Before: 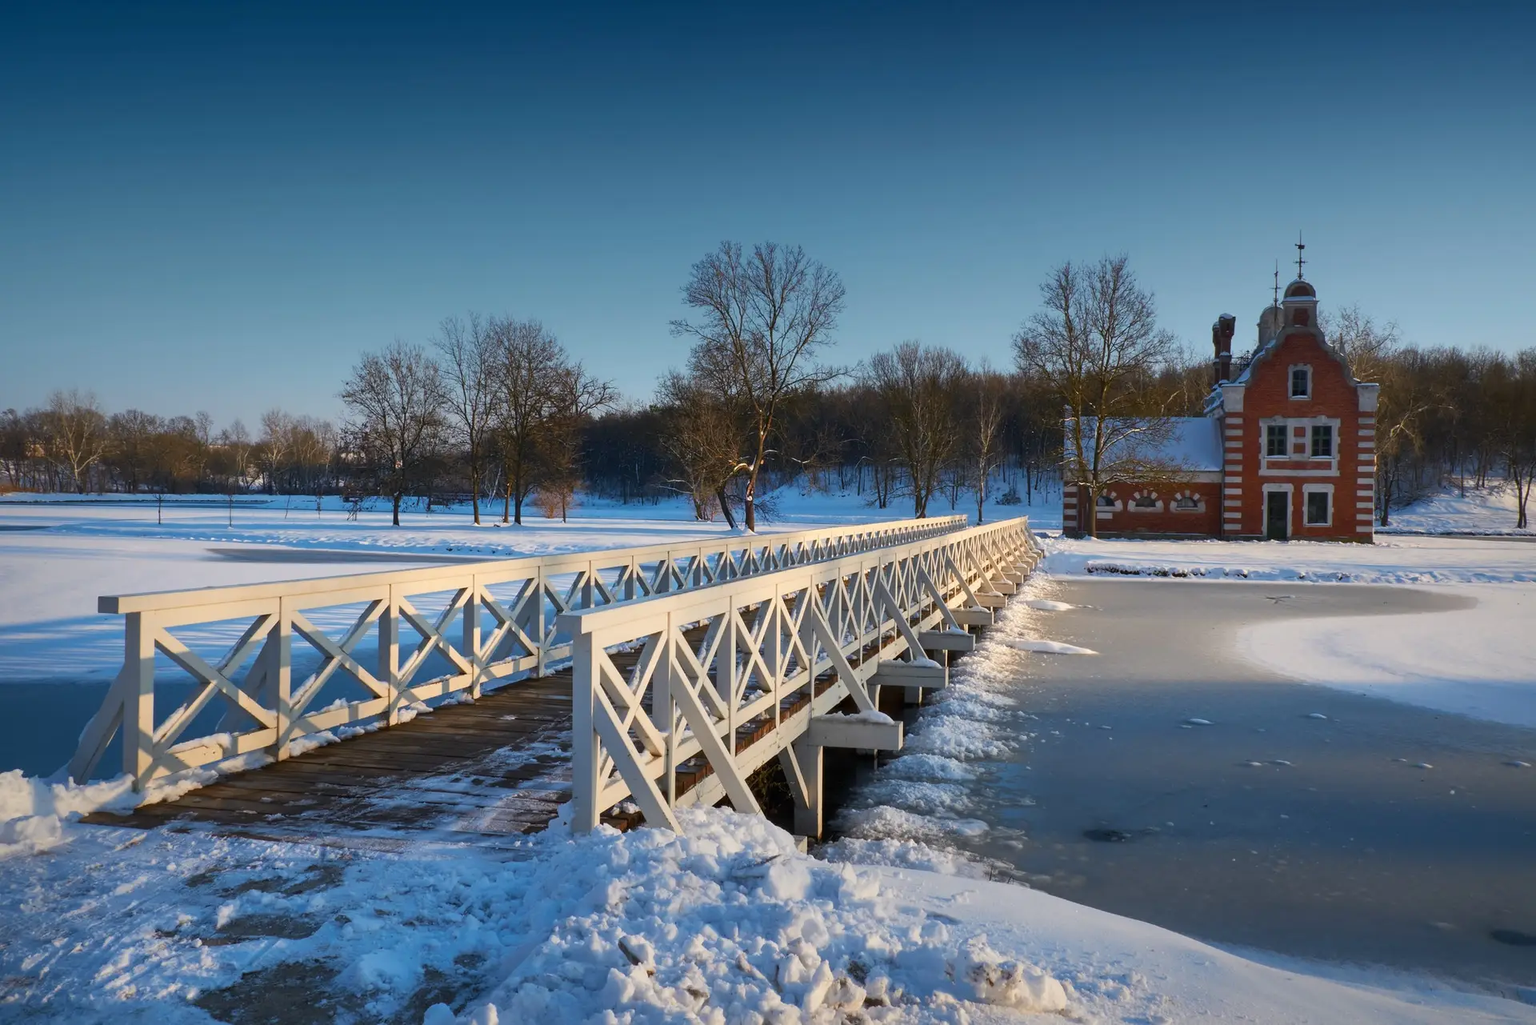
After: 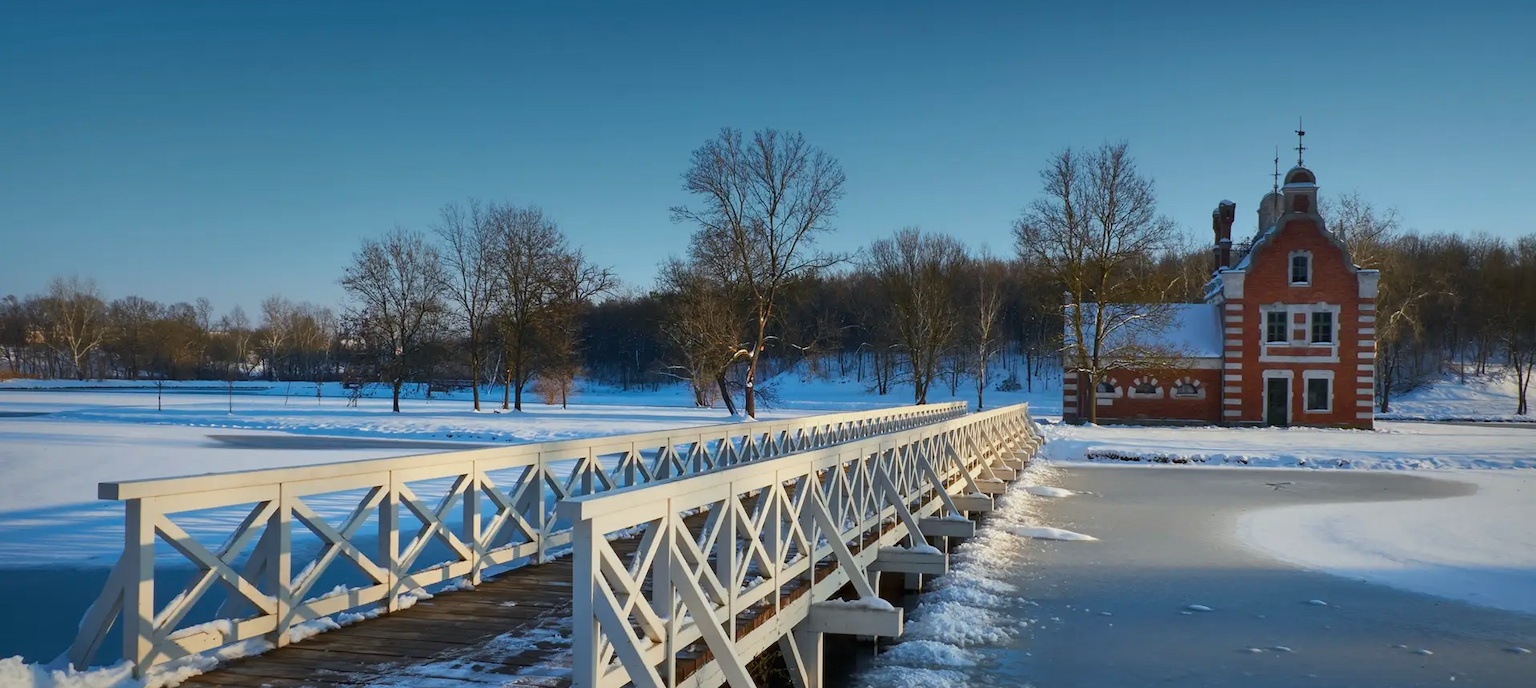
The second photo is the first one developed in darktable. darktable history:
shadows and highlights: radius 124.61, shadows 98.97, white point adjustment -3.04, highlights -98.72, soften with gaussian
crop: top 11.135%, bottom 21.655%
color calibration: illuminant as shot in camera, x 0.359, y 0.362, temperature 4563.64 K
